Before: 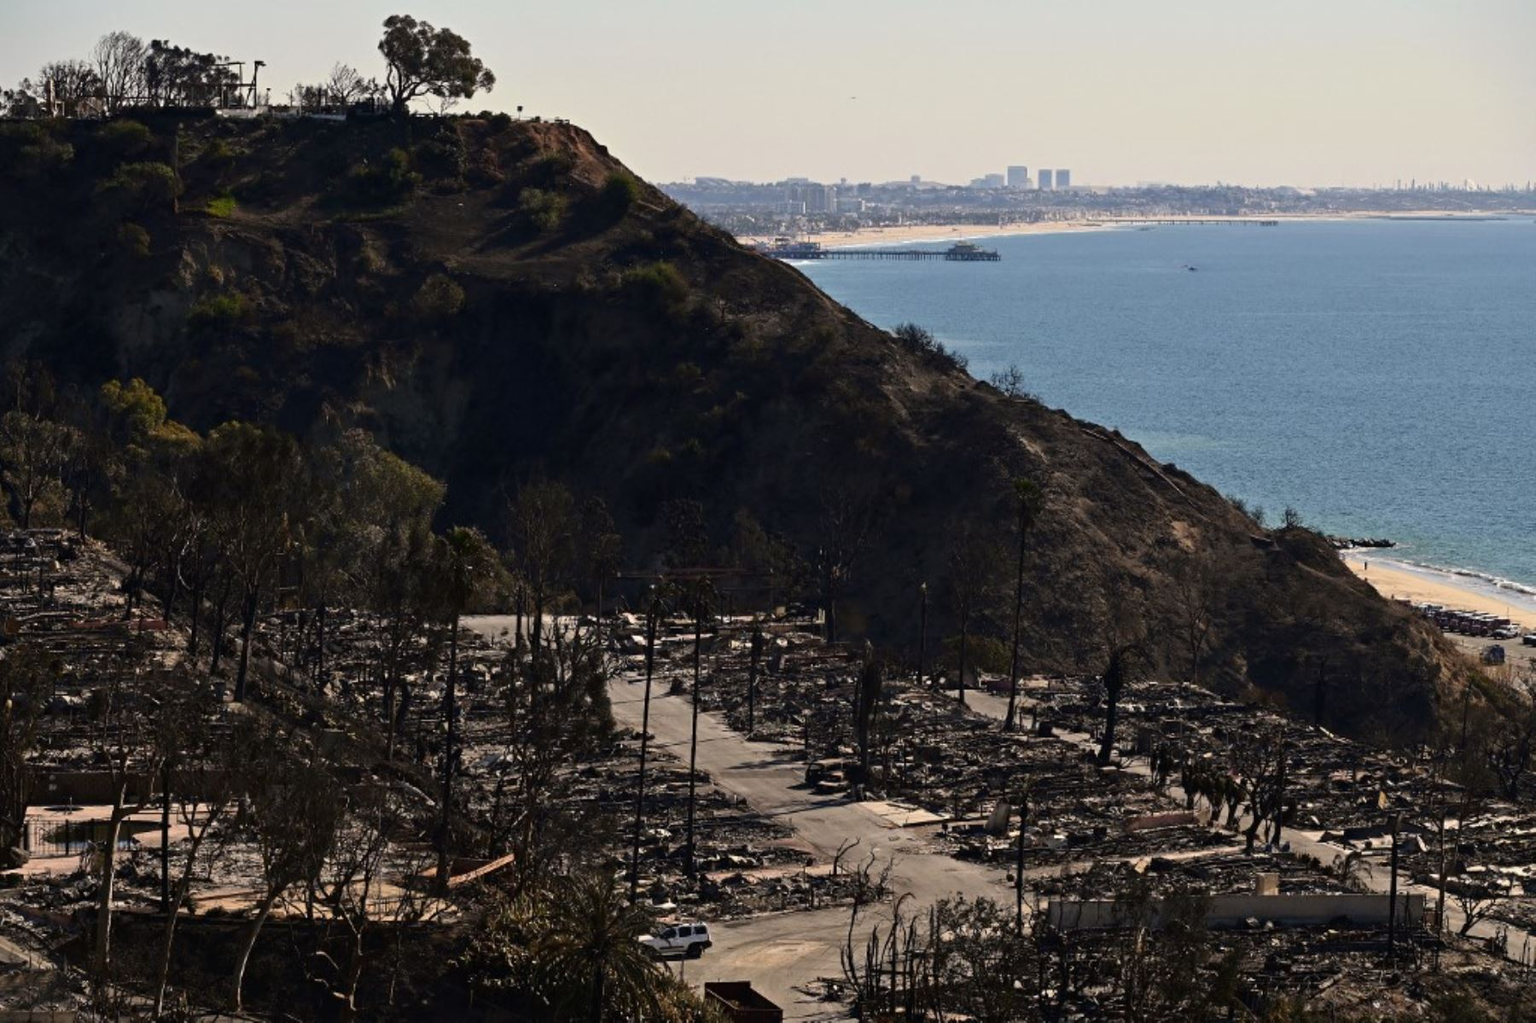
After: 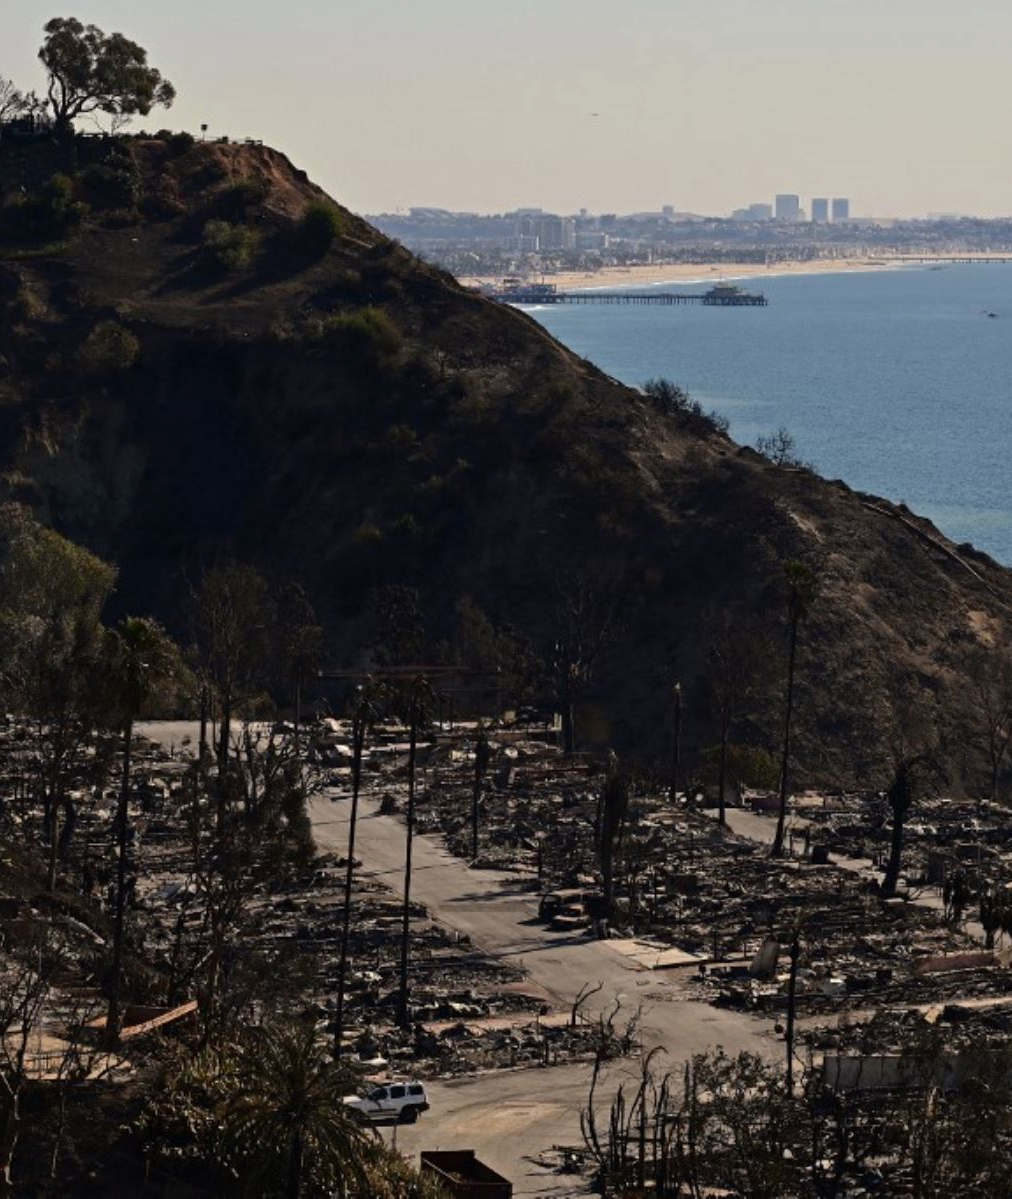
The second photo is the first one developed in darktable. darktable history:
rgb curve: curves: ch0 [(0, 0) (0.175, 0.154) (0.785, 0.663) (1, 1)]
crop and rotate: left 22.516%, right 21.234%
